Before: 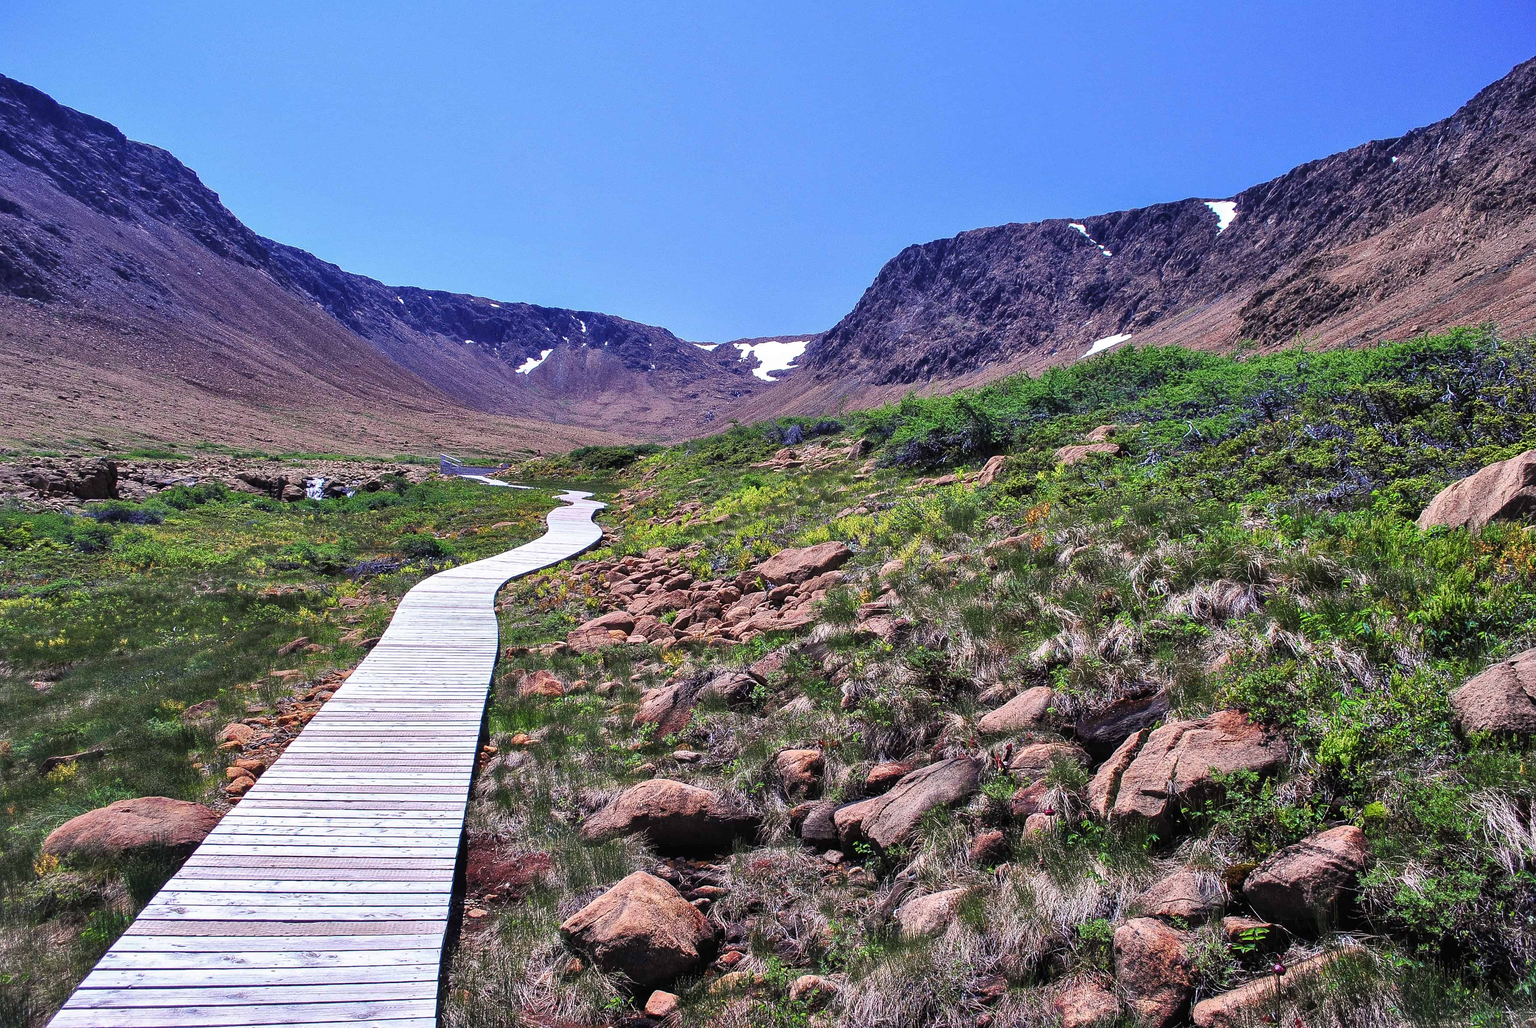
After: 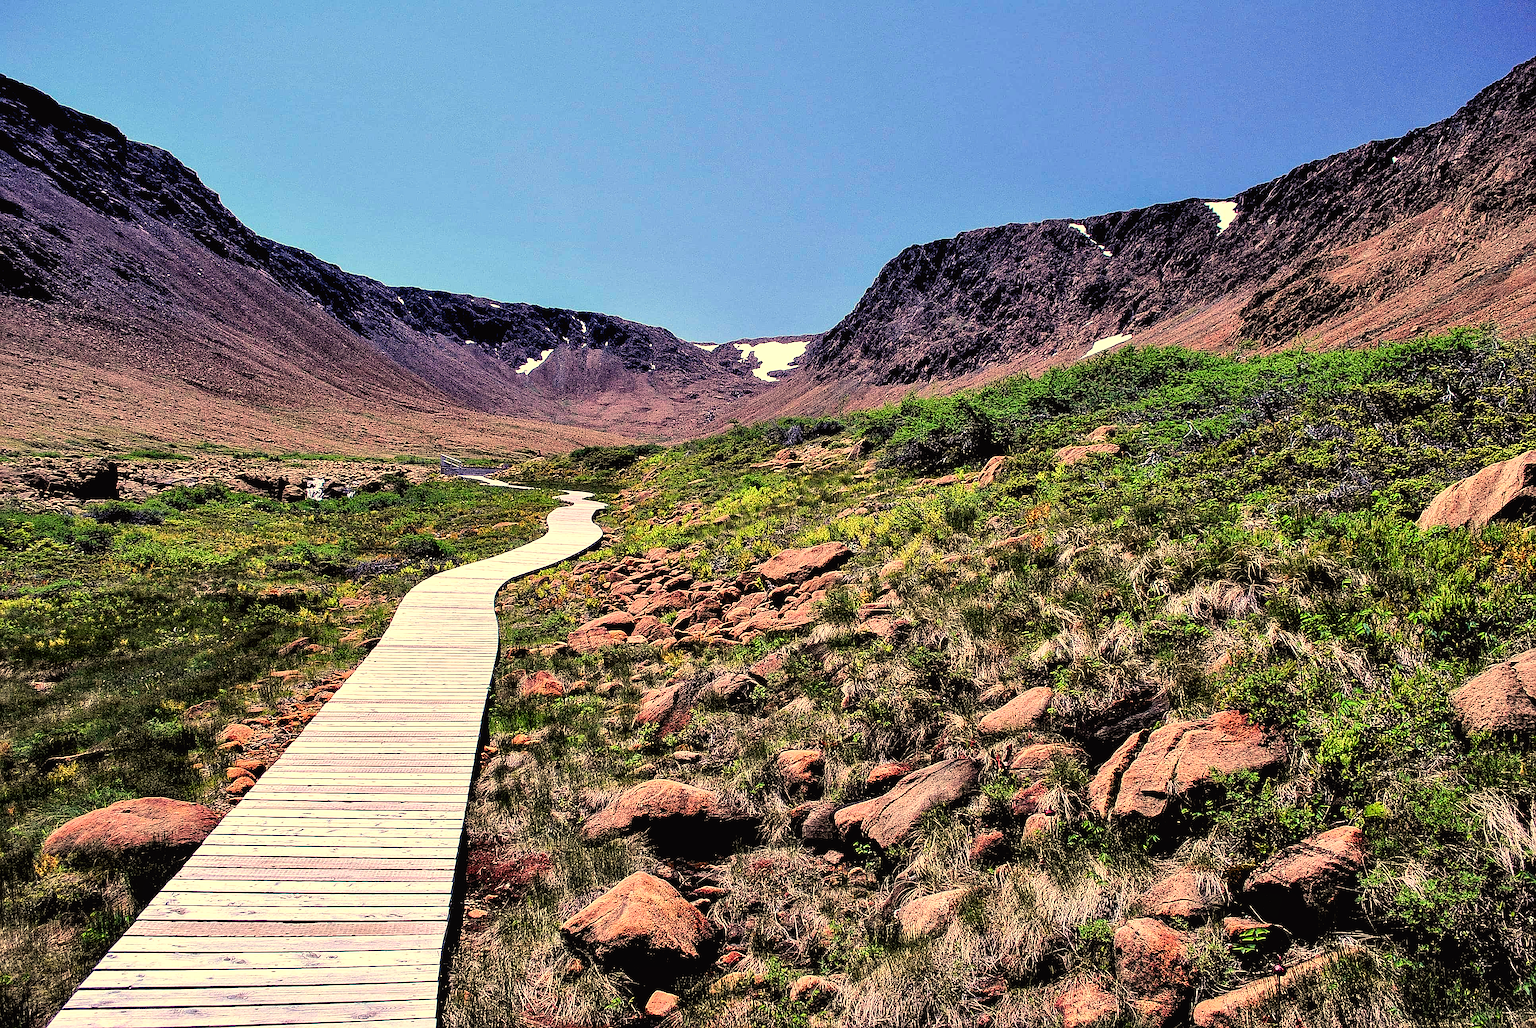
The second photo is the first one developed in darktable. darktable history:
tone curve: curves: ch0 [(0, 0.023) (0.132, 0.075) (0.241, 0.178) (0.487, 0.491) (0.782, 0.8) (1, 0.989)]; ch1 [(0, 0) (0.396, 0.369) (0.467, 0.454) (0.498, 0.5) (0.518, 0.517) (0.57, 0.586) (0.619, 0.663) (0.692, 0.744) (1, 1)]; ch2 [(0, 0) (0.427, 0.416) (0.483, 0.481) (0.503, 0.503) (0.526, 0.527) (0.563, 0.573) (0.632, 0.667) (0.705, 0.737) (0.985, 0.966)], color space Lab, independent channels
local contrast: highlights 100%, shadows 100%, detail 120%, midtone range 0.2
sharpen: on, module defaults
white balance: red 1.123, blue 0.83
rgb levels: levels [[0.034, 0.472, 0.904], [0, 0.5, 1], [0, 0.5, 1]]
